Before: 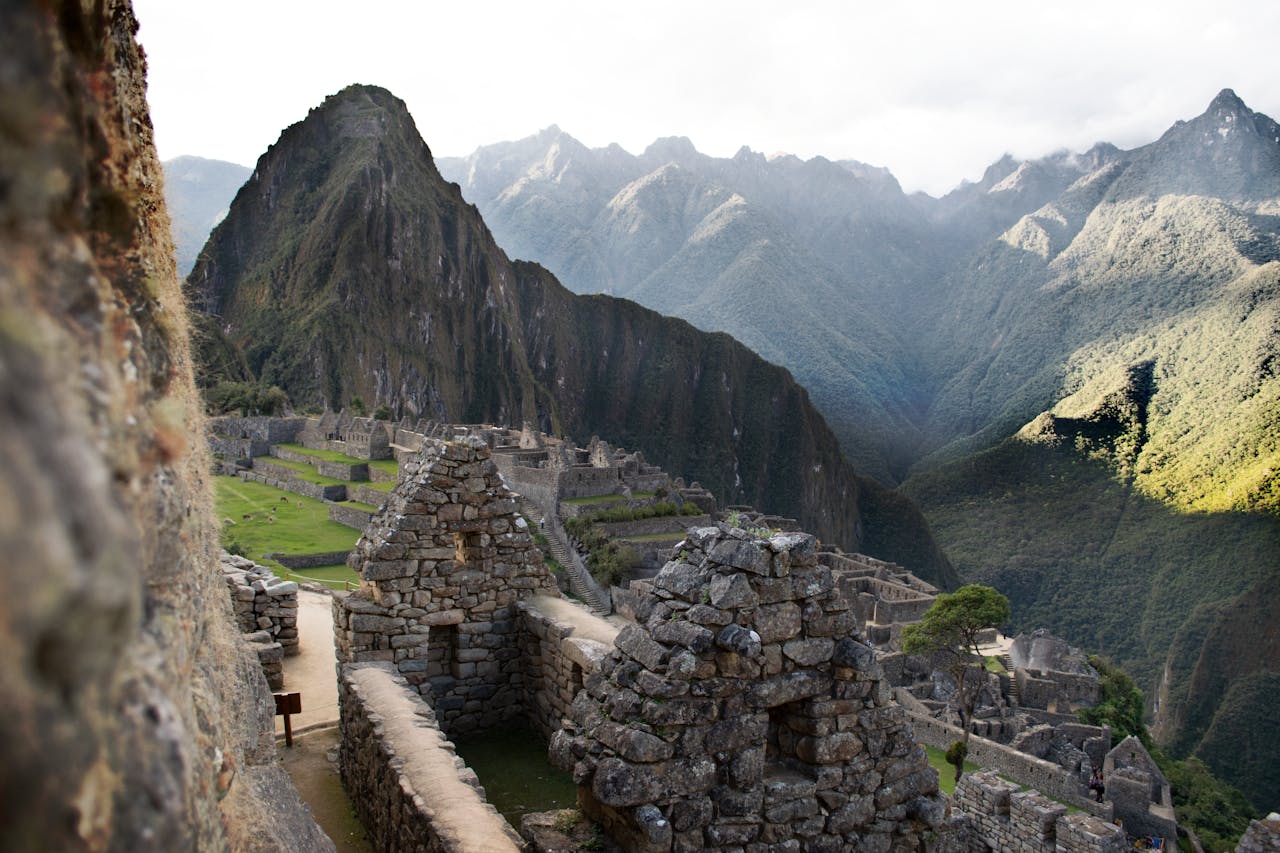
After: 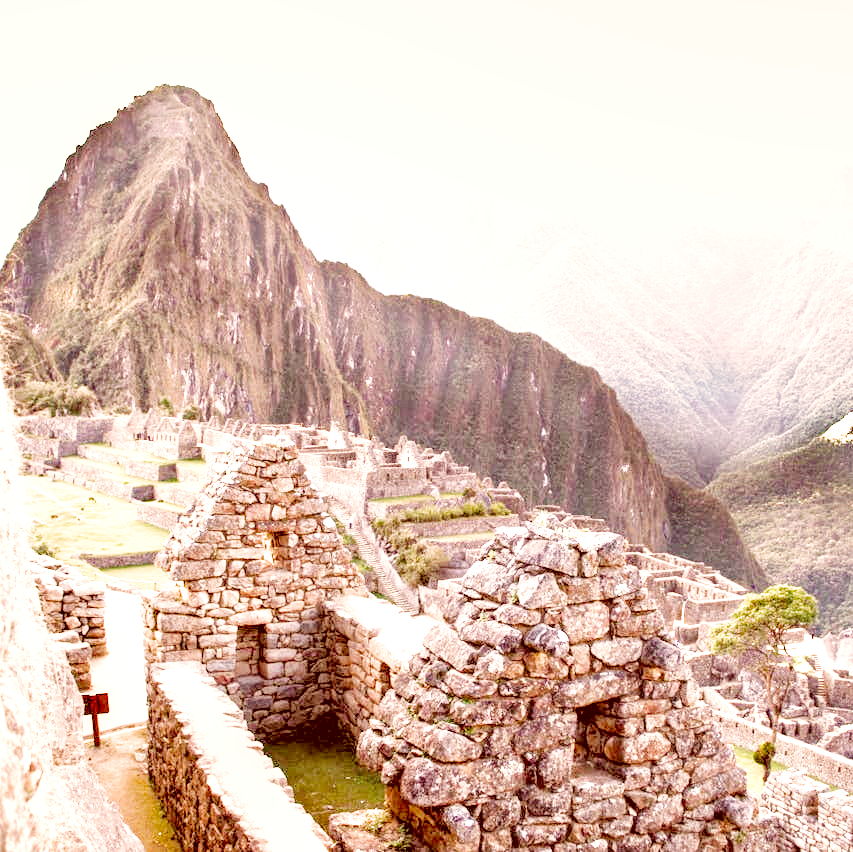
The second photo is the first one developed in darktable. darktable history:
local contrast: highlights 59%, detail 145%
exposure: black level correction 0, exposure 1.5 EV, compensate exposure bias true, compensate highlight preservation false
crop and rotate: left 15.055%, right 18.278%
color balance rgb: perceptual saturation grading › global saturation 20%, perceptual saturation grading › highlights -25%, perceptual saturation grading › shadows 25%
tone equalizer: -8 EV 1 EV, -7 EV 1 EV, -6 EV 1 EV, -5 EV 1 EV, -4 EV 1 EV, -3 EV 0.75 EV, -2 EV 0.5 EV, -1 EV 0.25 EV
rgb levels: preserve colors sum RGB, levels [[0.038, 0.433, 0.934], [0, 0.5, 1], [0, 0.5, 1]]
filmic rgb: middle gray luminance 10%, black relative exposure -8.61 EV, white relative exposure 3.3 EV, threshold 6 EV, target black luminance 0%, hardness 5.2, latitude 44.69%, contrast 1.302, highlights saturation mix 5%, shadows ↔ highlights balance 24.64%, add noise in highlights 0, preserve chrominance no, color science v3 (2019), use custom middle-gray values true, iterations of high-quality reconstruction 0, contrast in highlights soft, enable highlight reconstruction true
color correction: highlights a* 9.03, highlights b* 8.71, shadows a* 40, shadows b* 40, saturation 0.8
